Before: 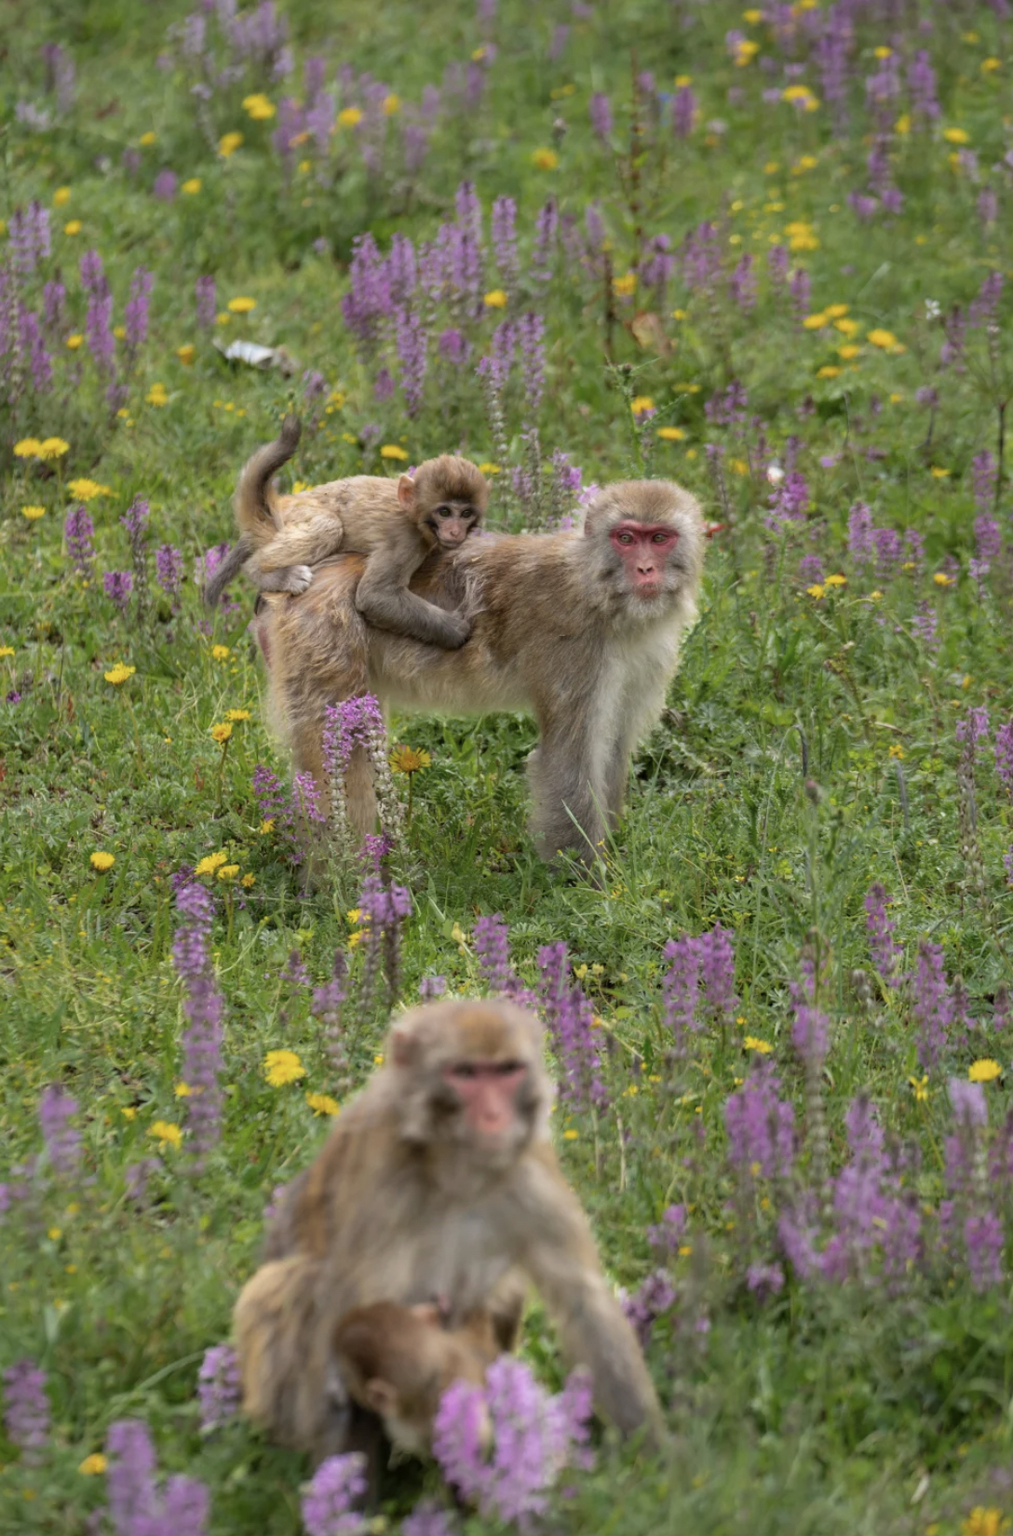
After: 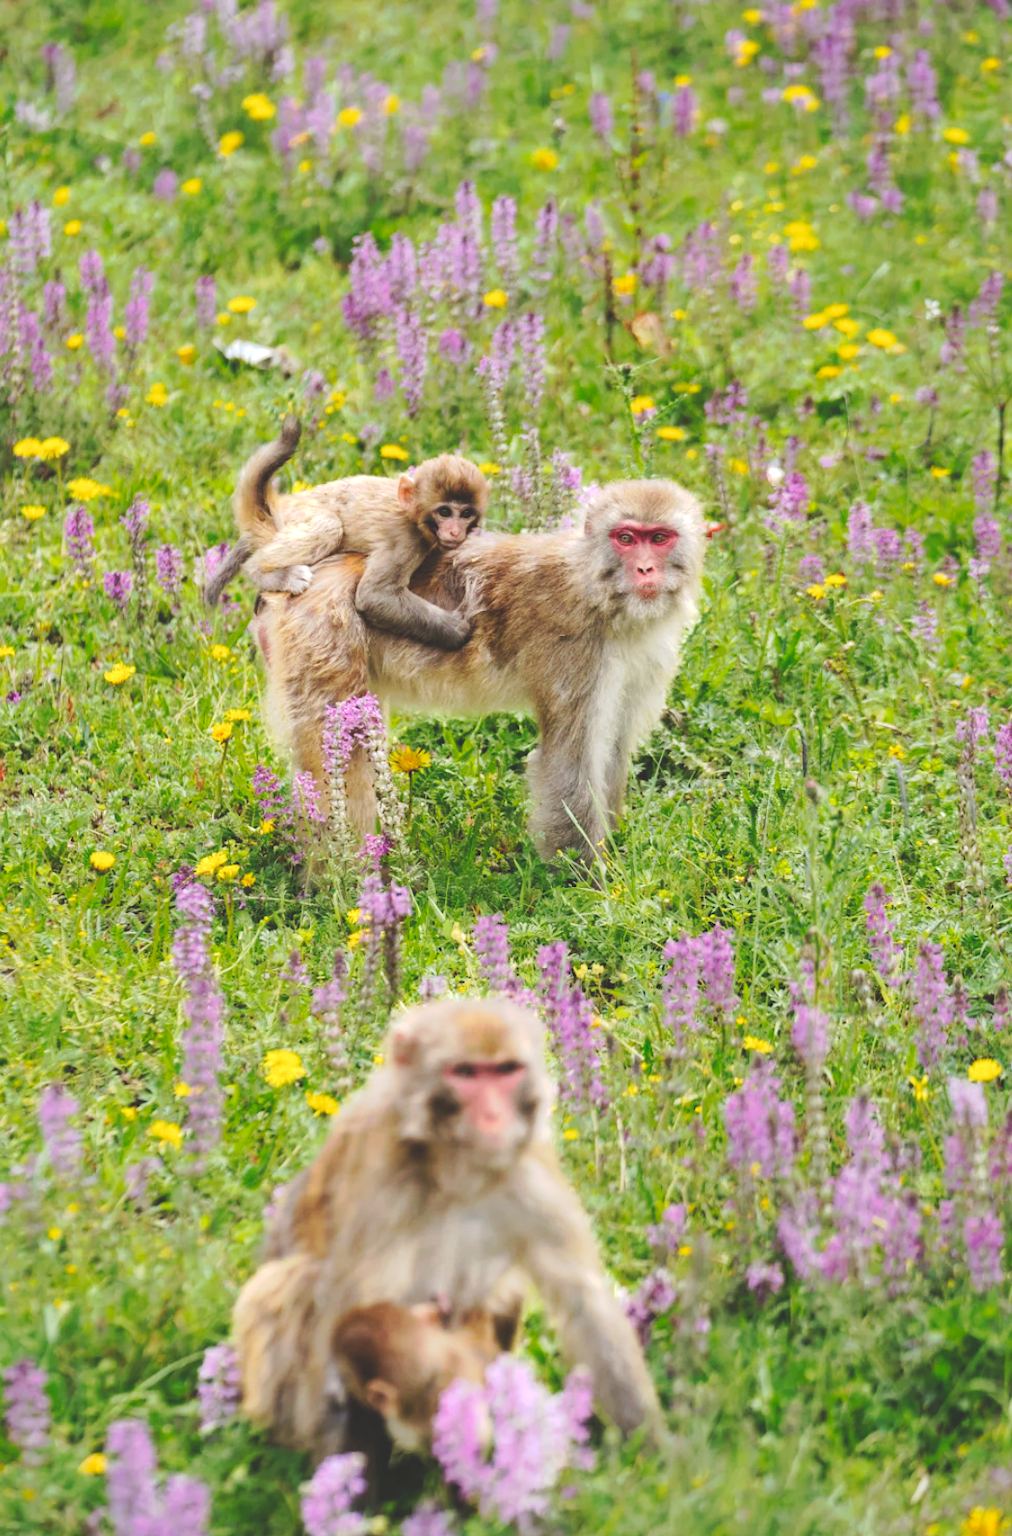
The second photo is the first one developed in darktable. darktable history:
exposure: exposure 0.6 EV, compensate highlight preservation false
tone curve: curves: ch0 [(0, 0) (0.003, 0.174) (0.011, 0.178) (0.025, 0.182) (0.044, 0.185) (0.069, 0.191) (0.1, 0.194) (0.136, 0.199) (0.177, 0.219) (0.224, 0.246) (0.277, 0.284) (0.335, 0.35) (0.399, 0.43) (0.468, 0.539) (0.543, 0.637) (0.623, 0.711) (0.709, 0.799) (0.801, 0.865) (0.898, 0.914) (1, 1)], preserve colors none
